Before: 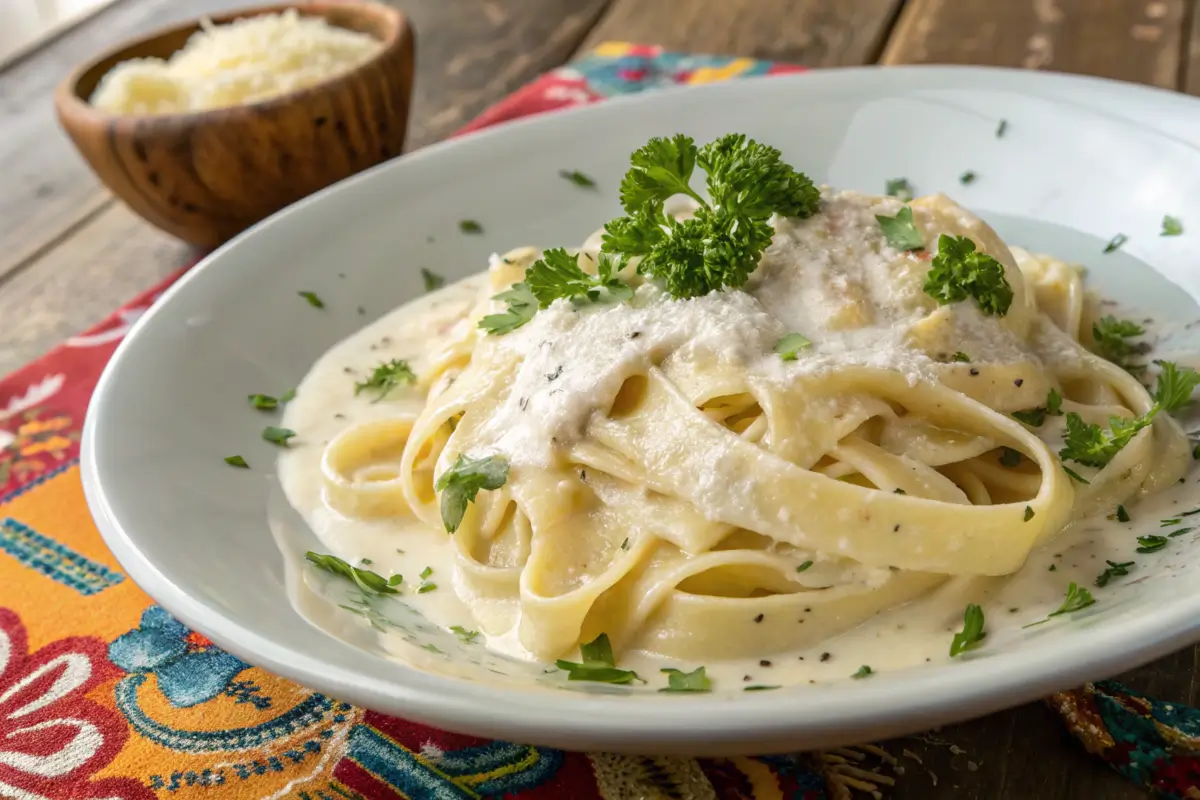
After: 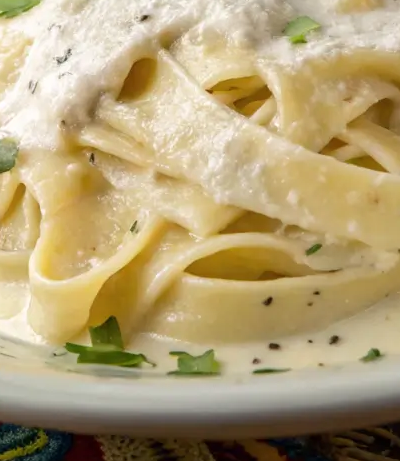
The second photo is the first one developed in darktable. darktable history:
crop: left 40.93%, top 39.643%, right 25.655%, bottom 2.711%
